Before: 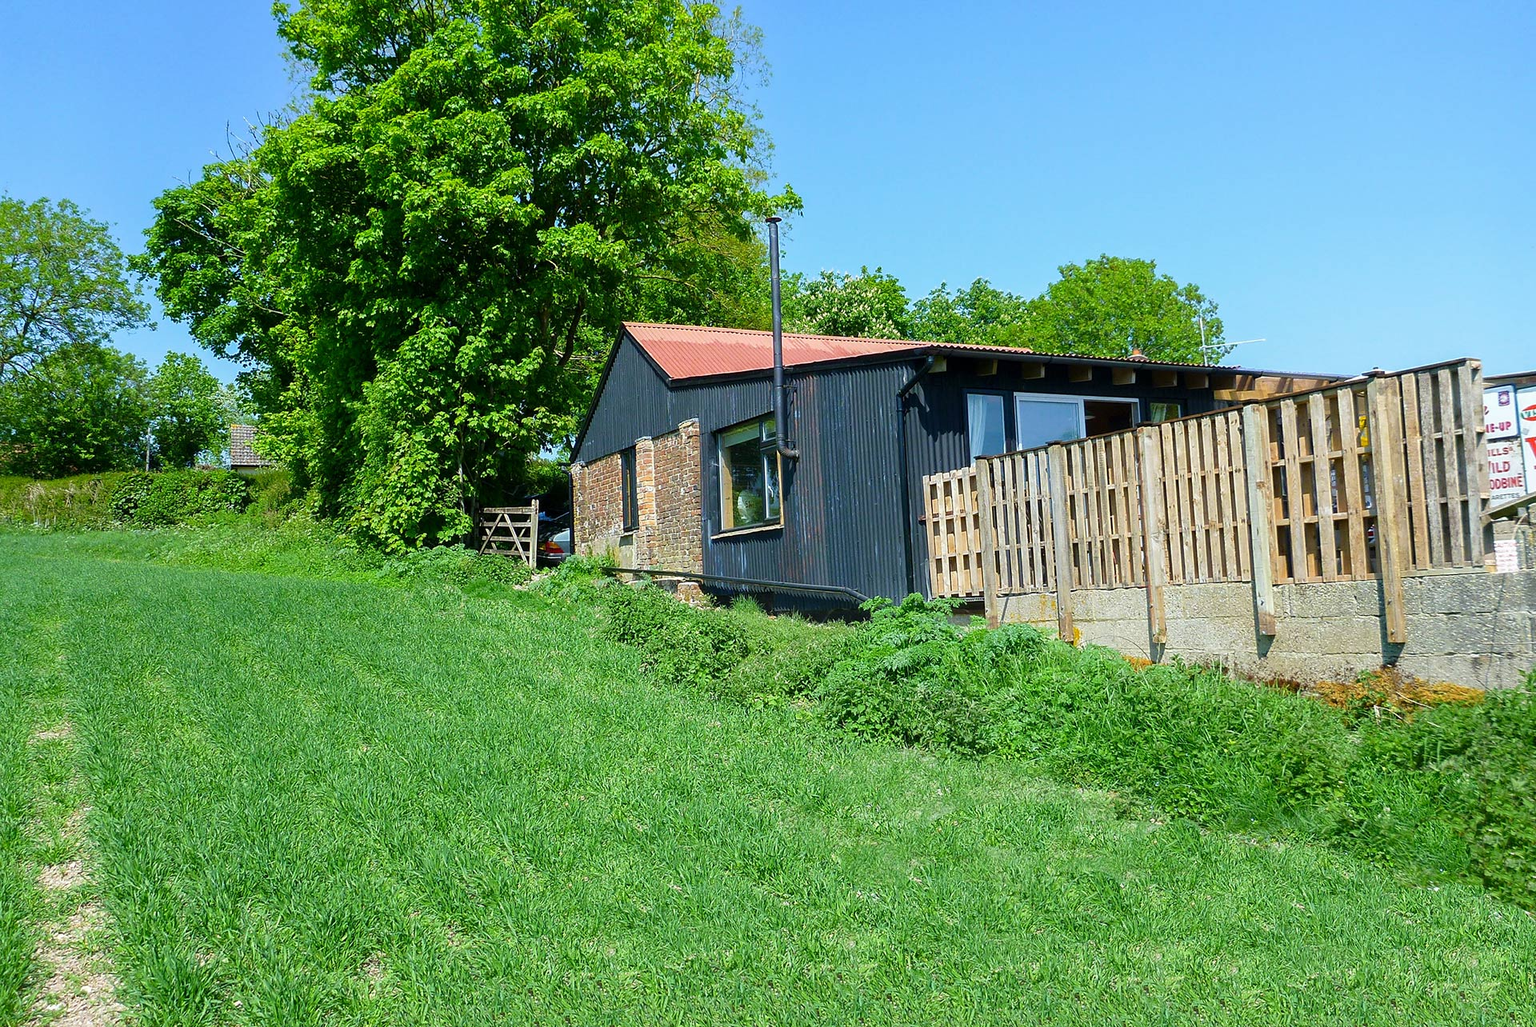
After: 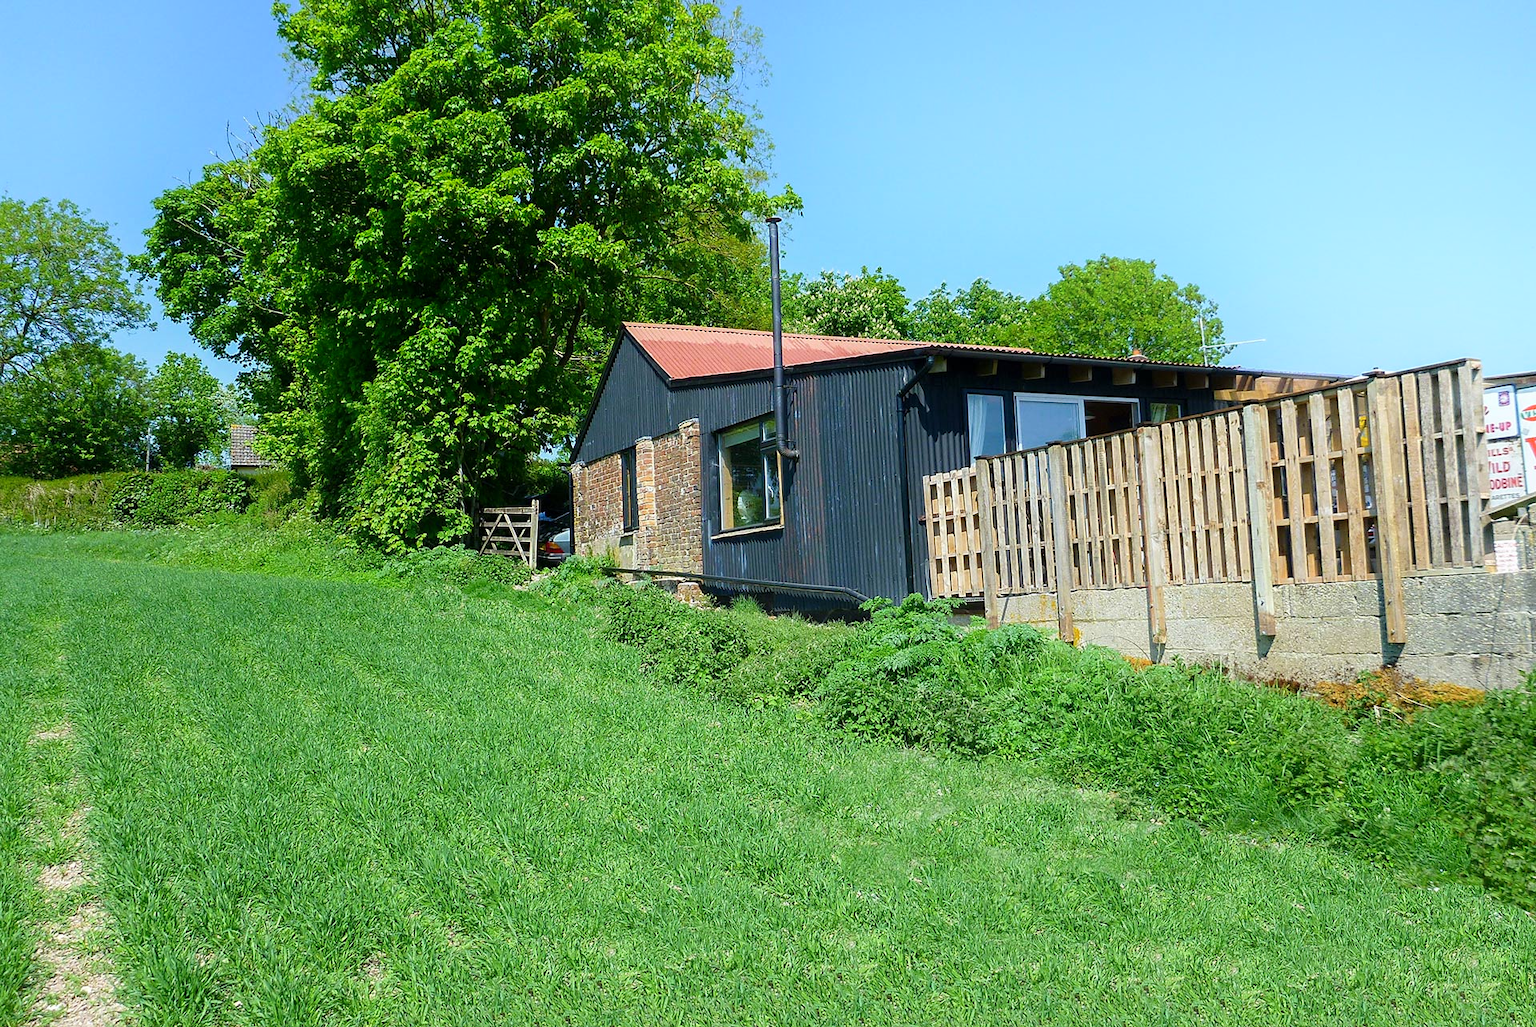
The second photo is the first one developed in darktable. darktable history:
shadows and highlights: shadows -41.17, highlights 62.53, soften with gaussian
